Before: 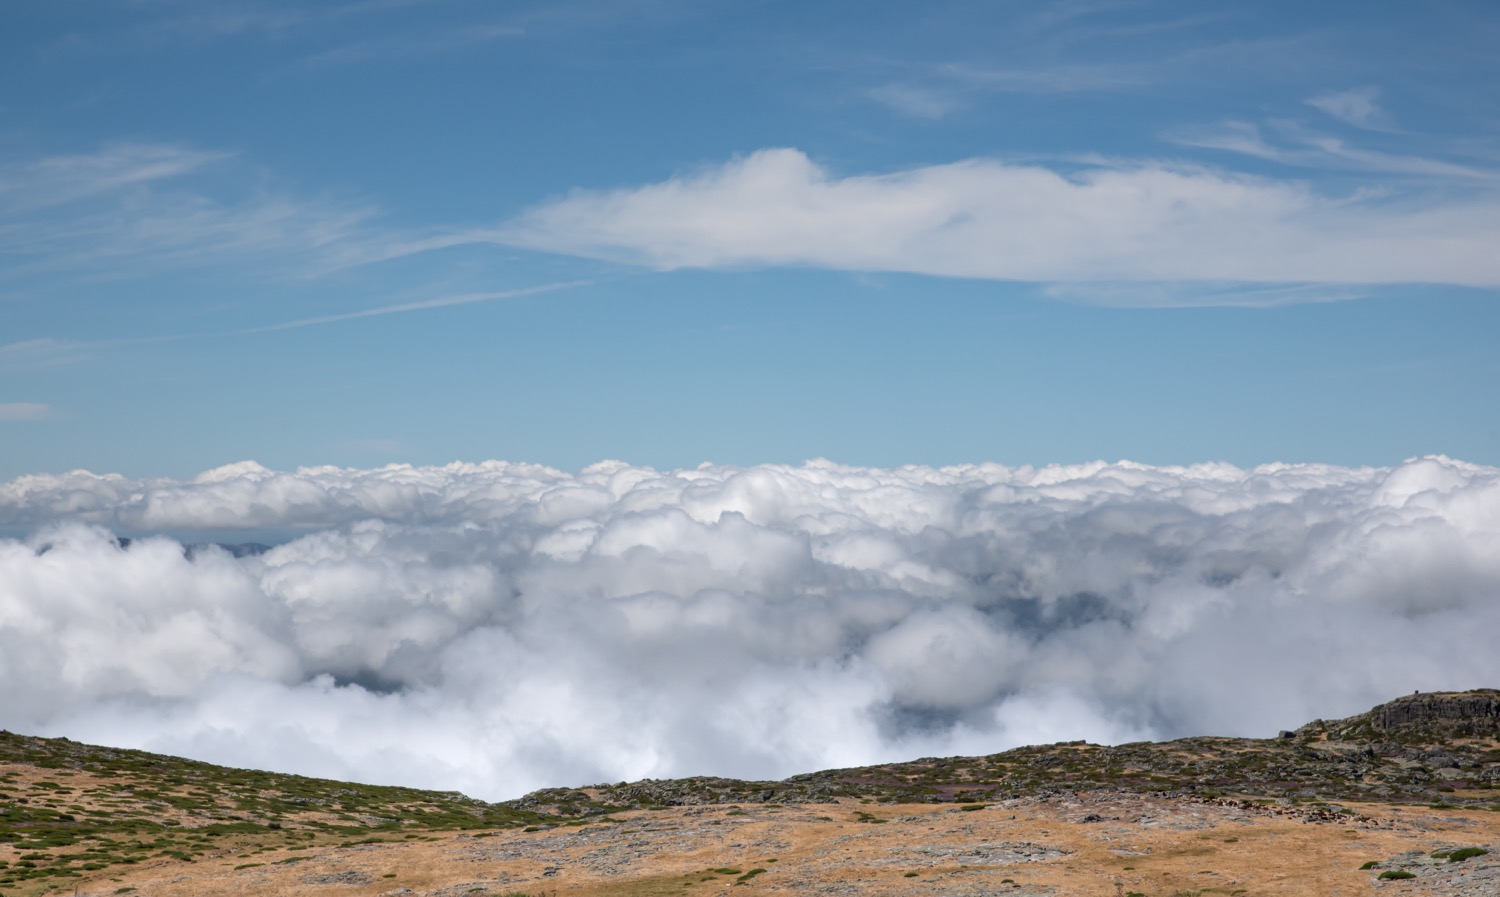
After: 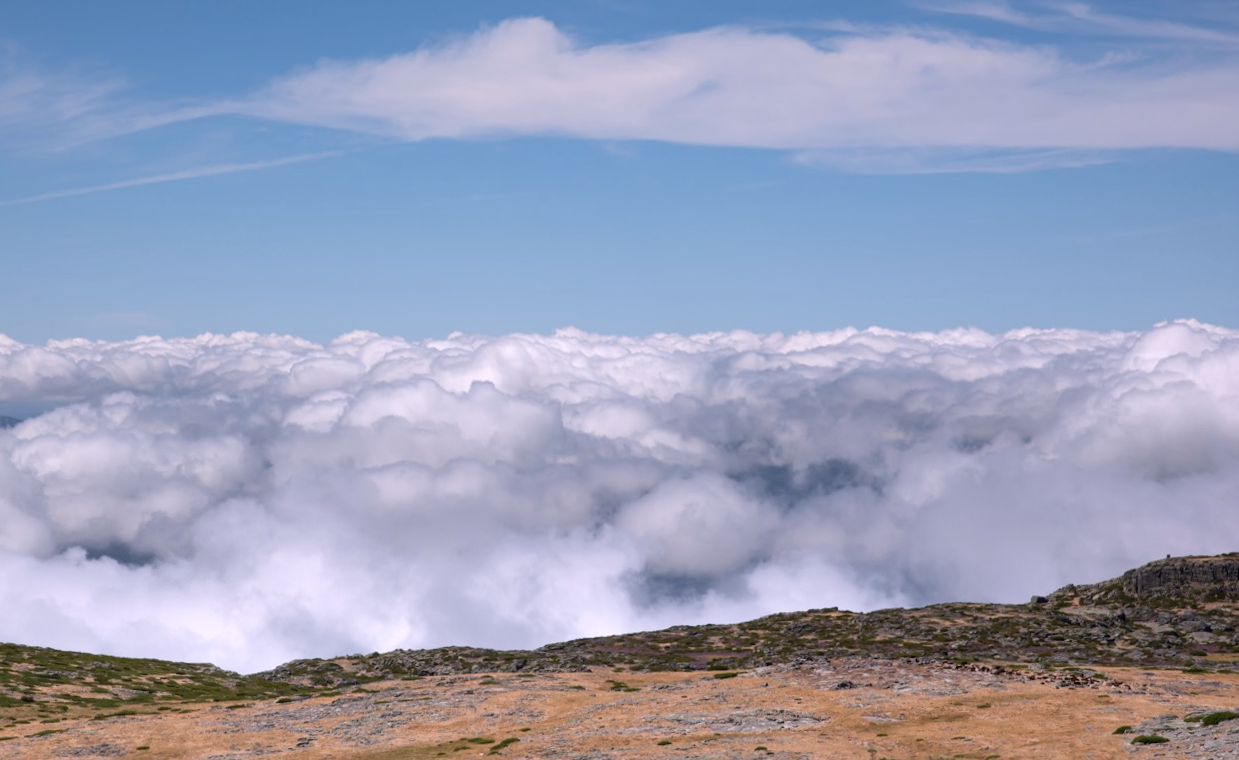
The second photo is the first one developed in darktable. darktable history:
crop: left 16.315%, top 14.246%
rotate and perspective: rotation -0.45°, automatic cropping original format, crop left 0.008, crop right 0.992, crop top 0.012, crop bottom 0.988
white balance: red 1.05, blue 1.072
